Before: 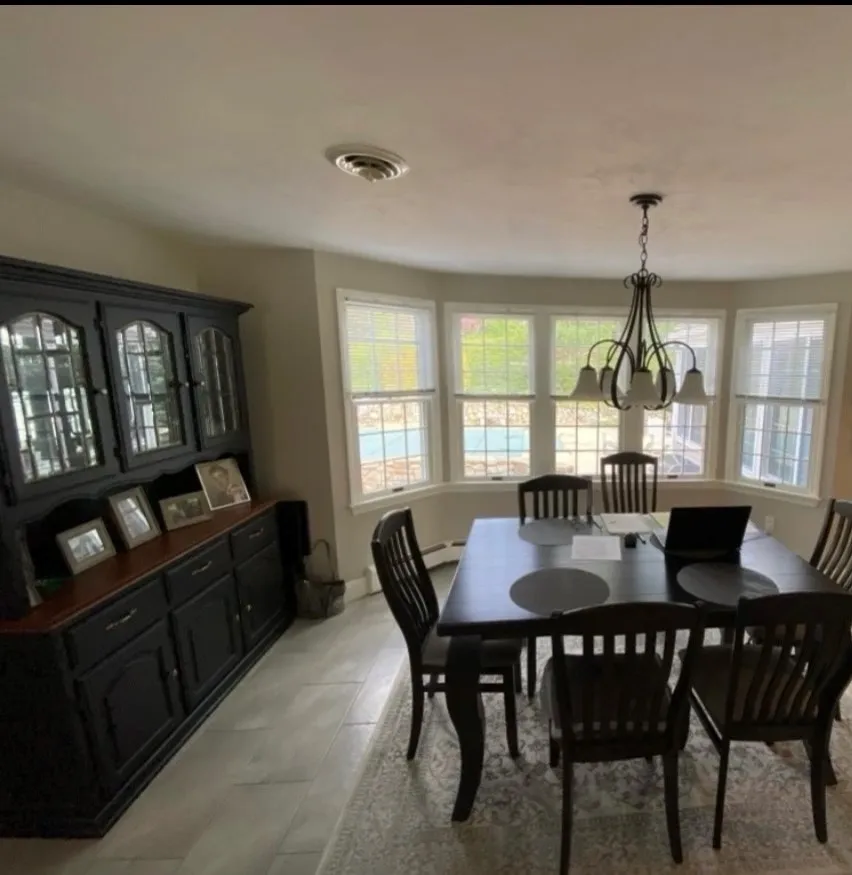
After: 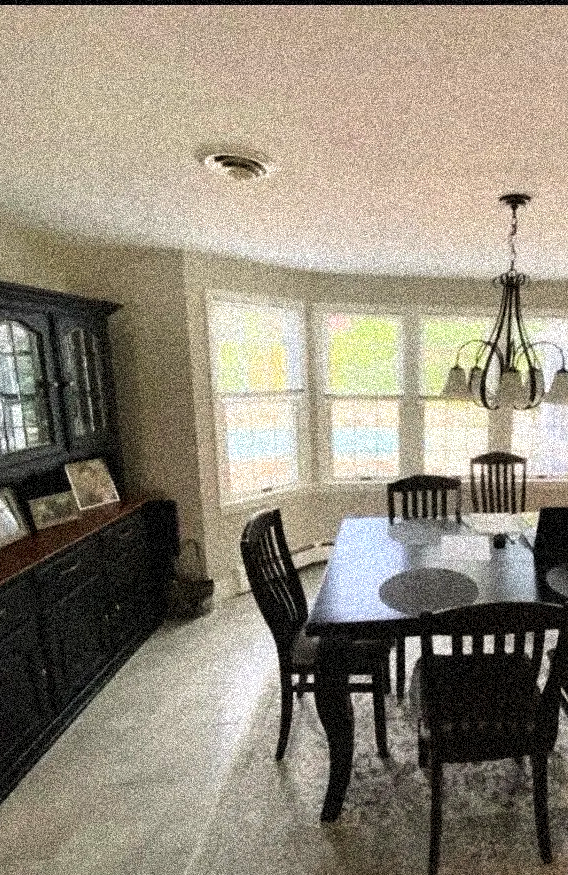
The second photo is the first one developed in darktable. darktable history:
crop and rotate: left 15.446%, right 17.836%
grain: coarseness 3.75 ISO, strength 100%, mid-tones bias 0%
base curve: curves: ch0 [(0, 0) (0.028, 0.03) (0.121, 0.232) (0.46, 0.748) (0.859, 0.968) (1, 1)]
